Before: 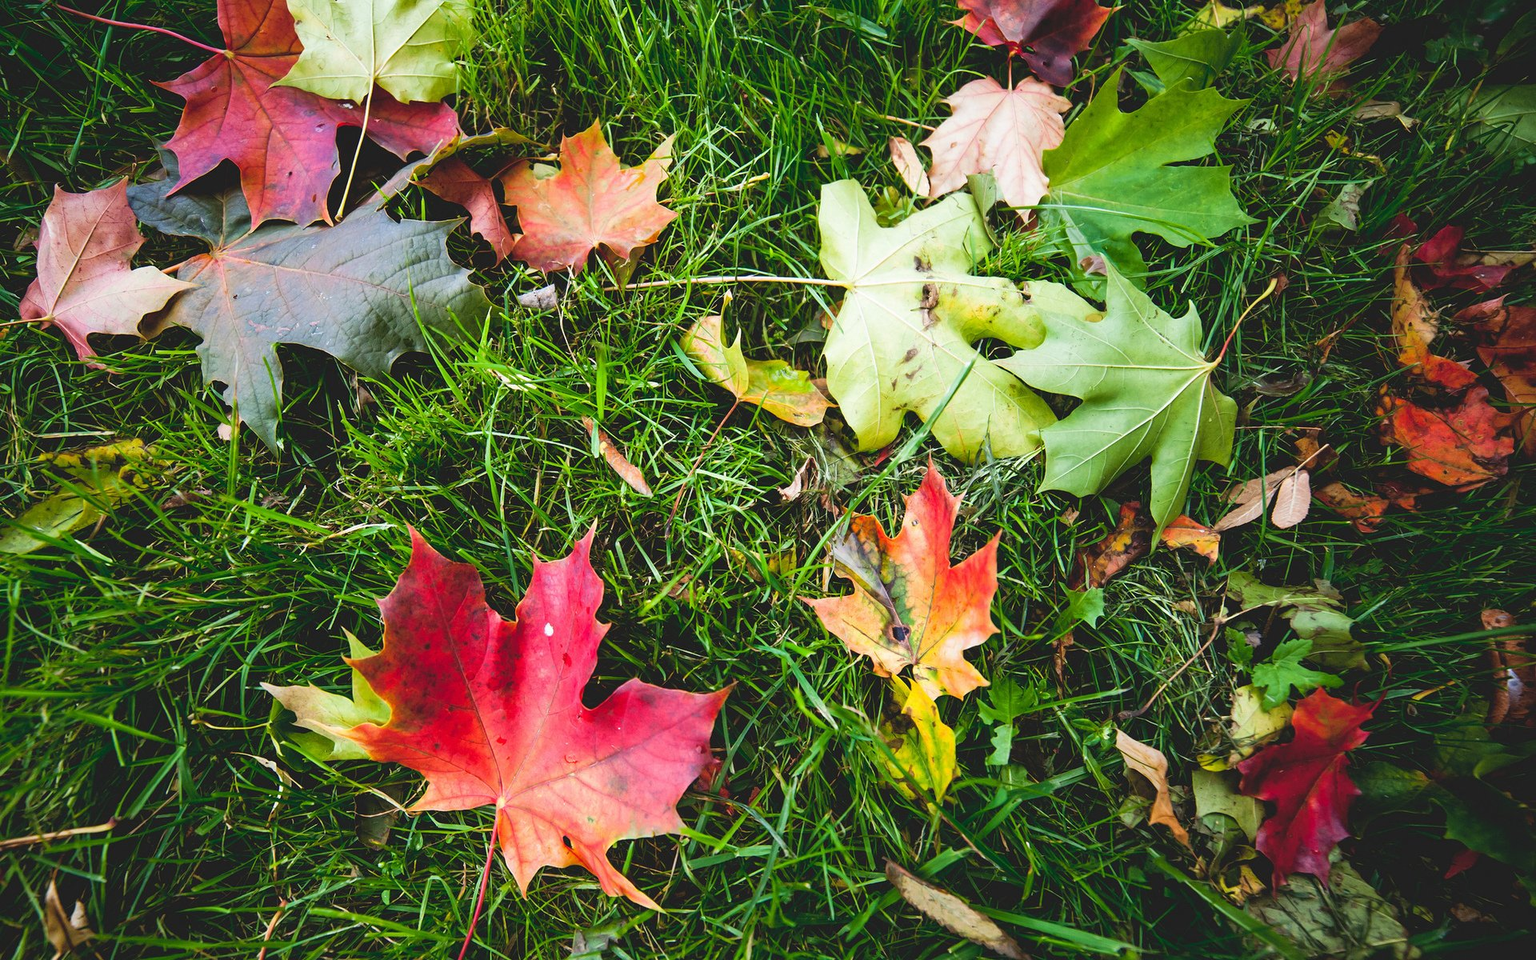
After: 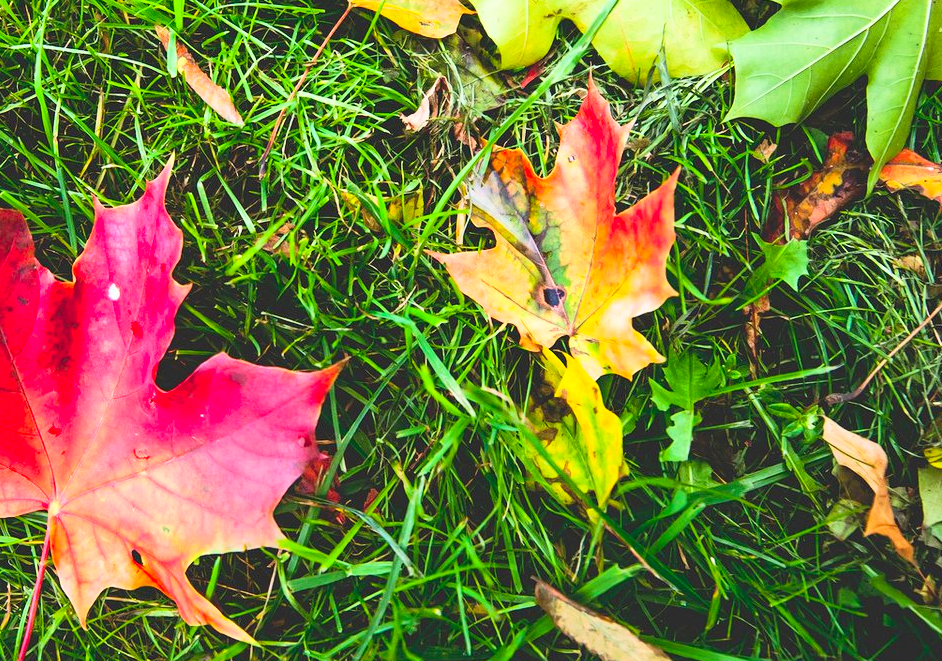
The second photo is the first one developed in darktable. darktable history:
contrast brightness saturation: contrast 0.24, brightness 0.268, saturation 0.382
crop: left 29.828%, top 41.319%, right 21.077%, bottom 3.514%
